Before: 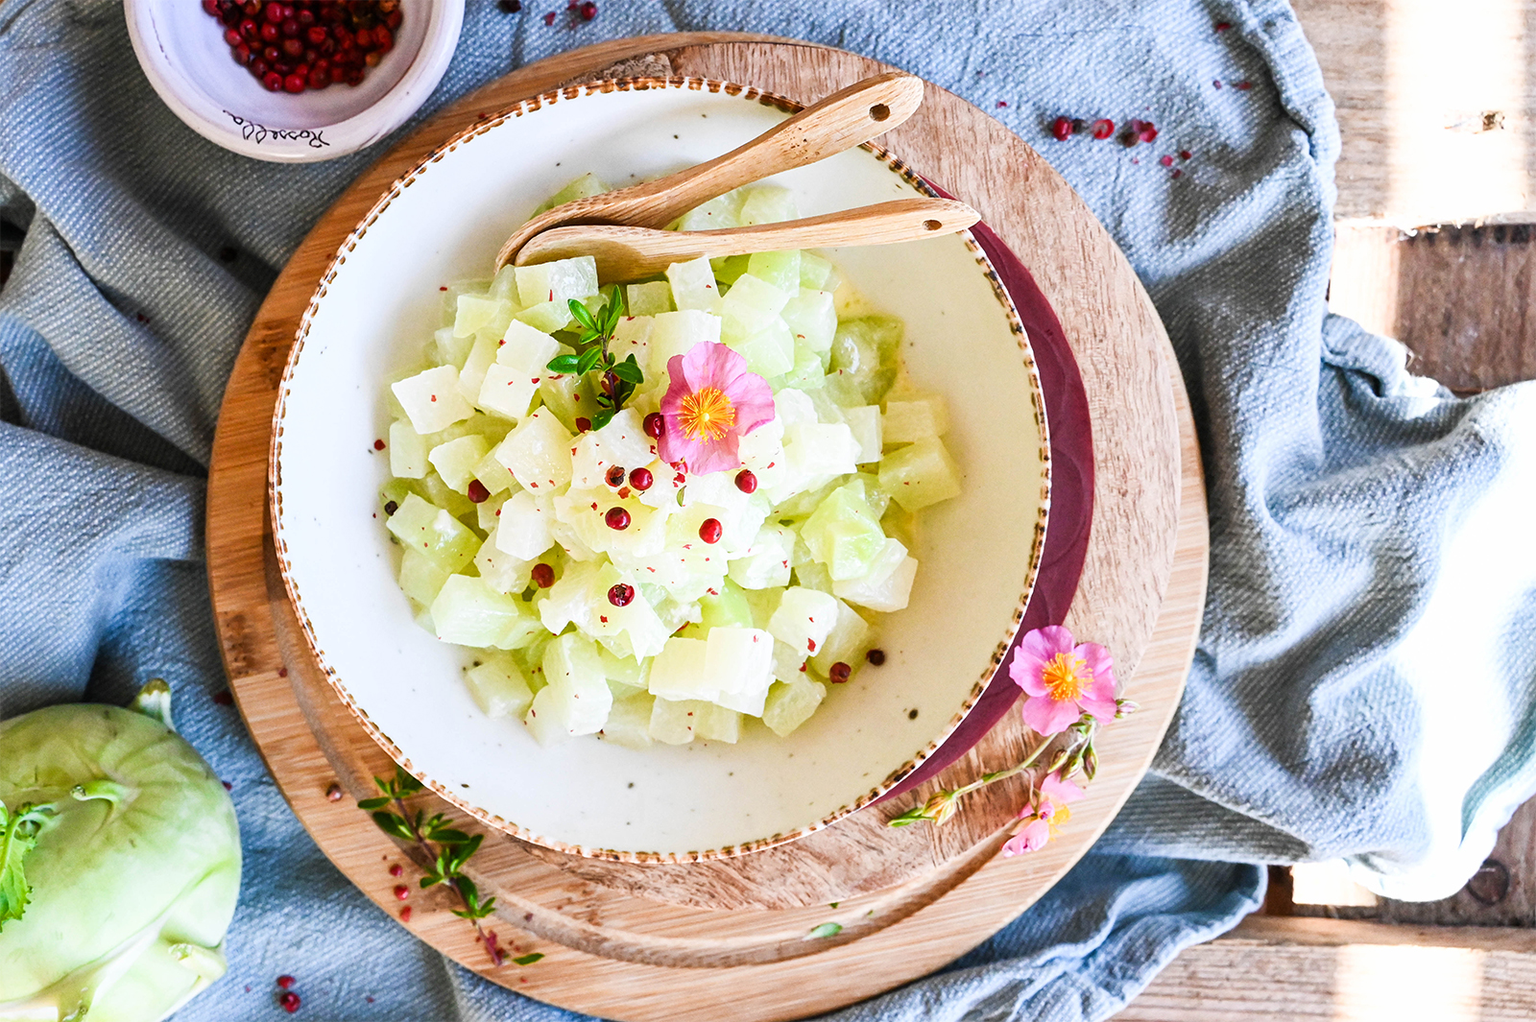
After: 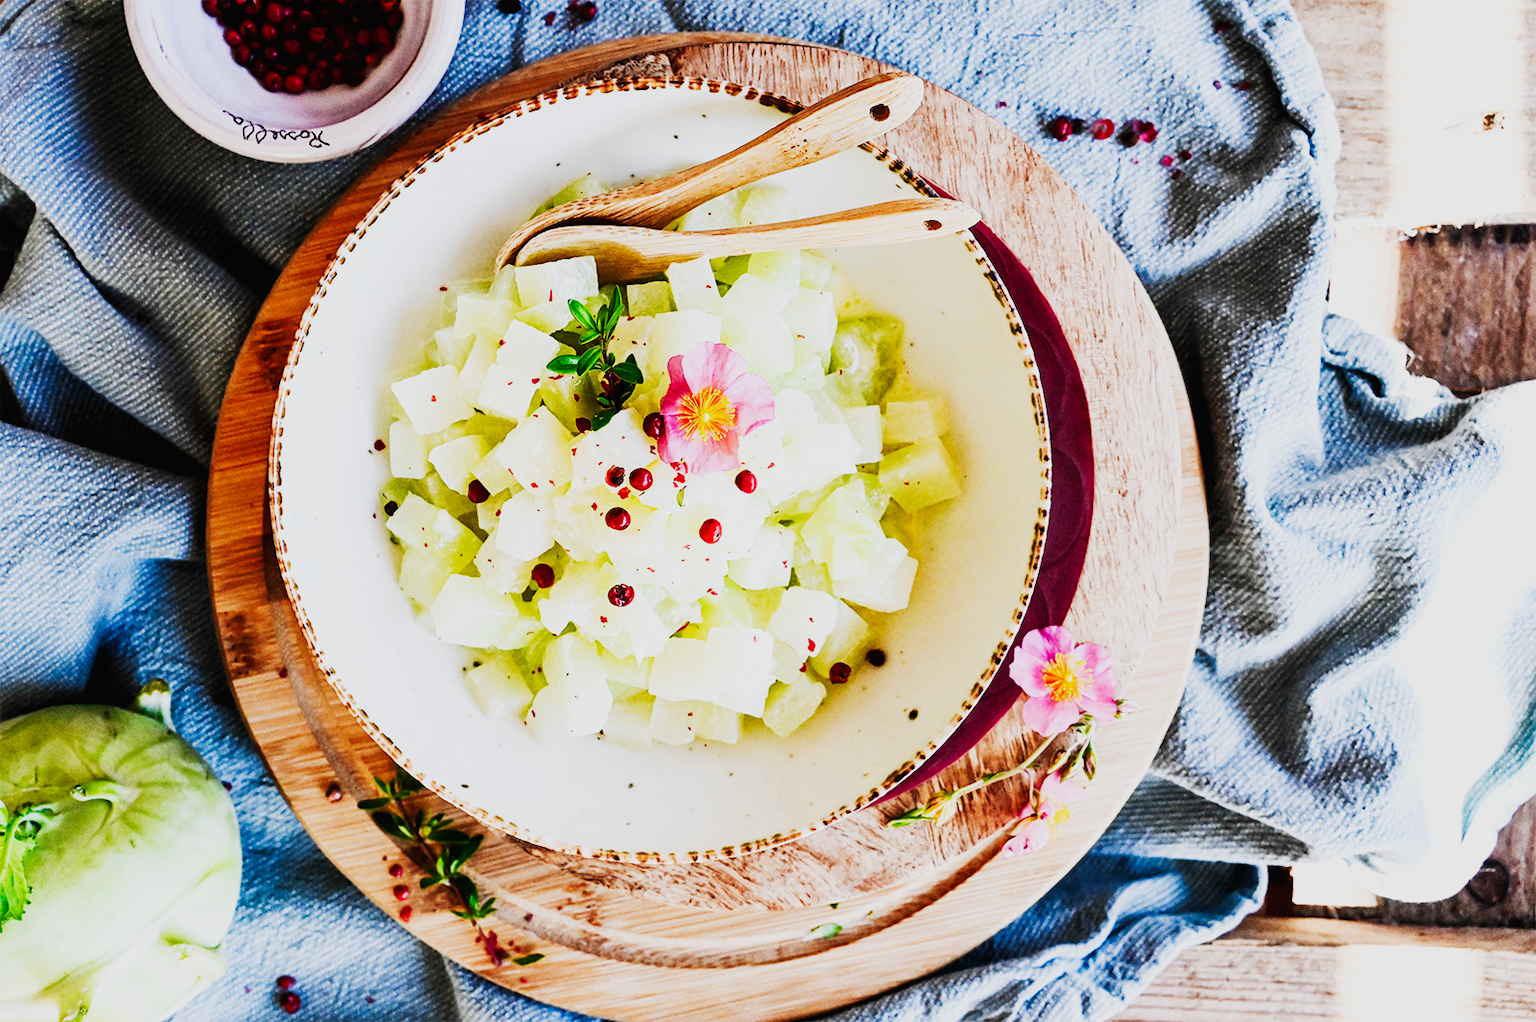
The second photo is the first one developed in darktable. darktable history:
tone curve: curves: ch0 [(0, 0) (0.003, 0.012) (0.011, 0.015) (0.025, 0.02) (0.044, 0.032) (0.069, 0.044) (0.1, 0.063) (0.136, 0.085) (0.177, 0.121) (0.224, 0.159) (0.277, 0.207) (0.335, 0.261) (0.399, 0.328) (0.468, 0.41) (0.543, 0.506) (0.623, 0.609) (0.709, 0.719) (0.801, 0.82) (0.898, 0.907) (1, 1)], preserve colors none
sigmoid: contrast 1.8, skew -0.2, preserve hue 0%, red attenuation 0.1, red rotation 0.035, green attenuation 0.1, green rotation -0.017, blue attenuation 0.15, blue rotation -0.052, base primaries Rec2020
